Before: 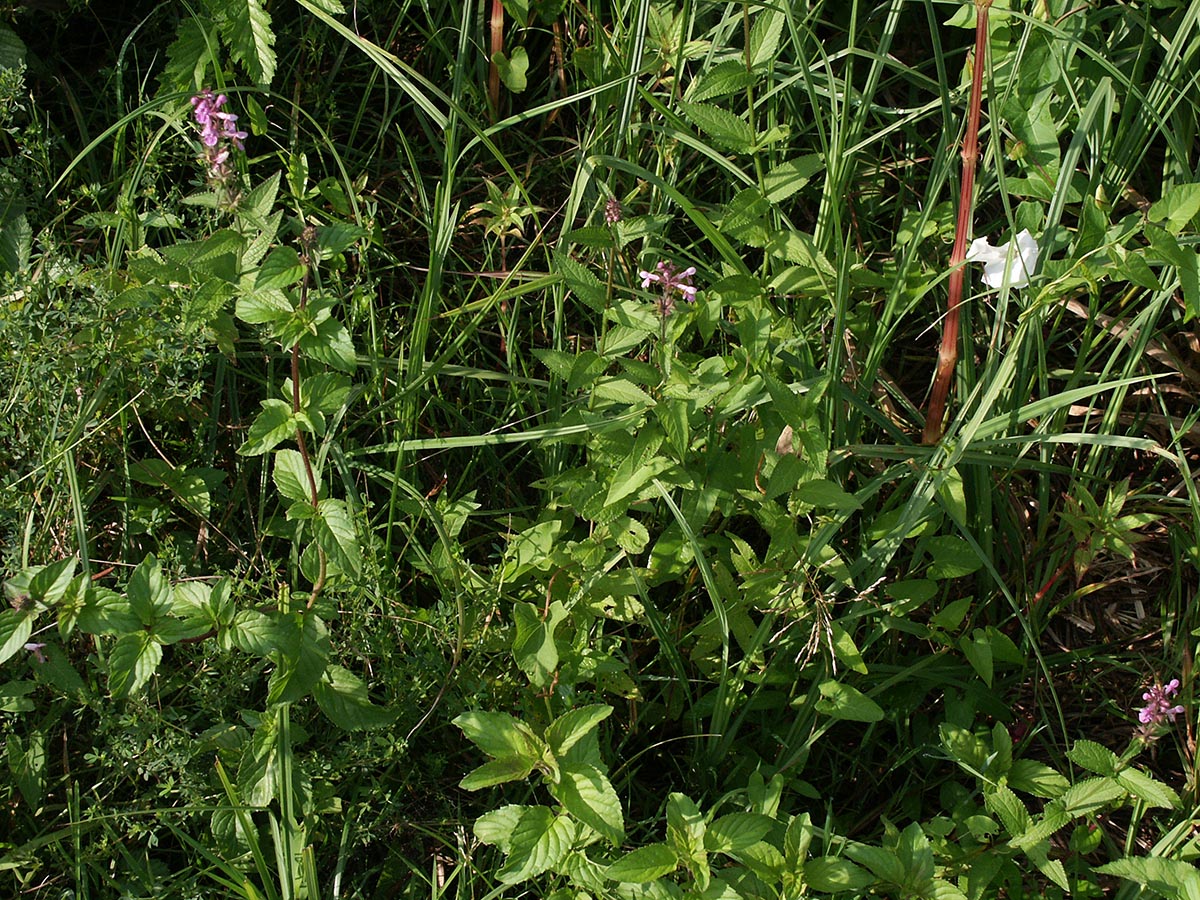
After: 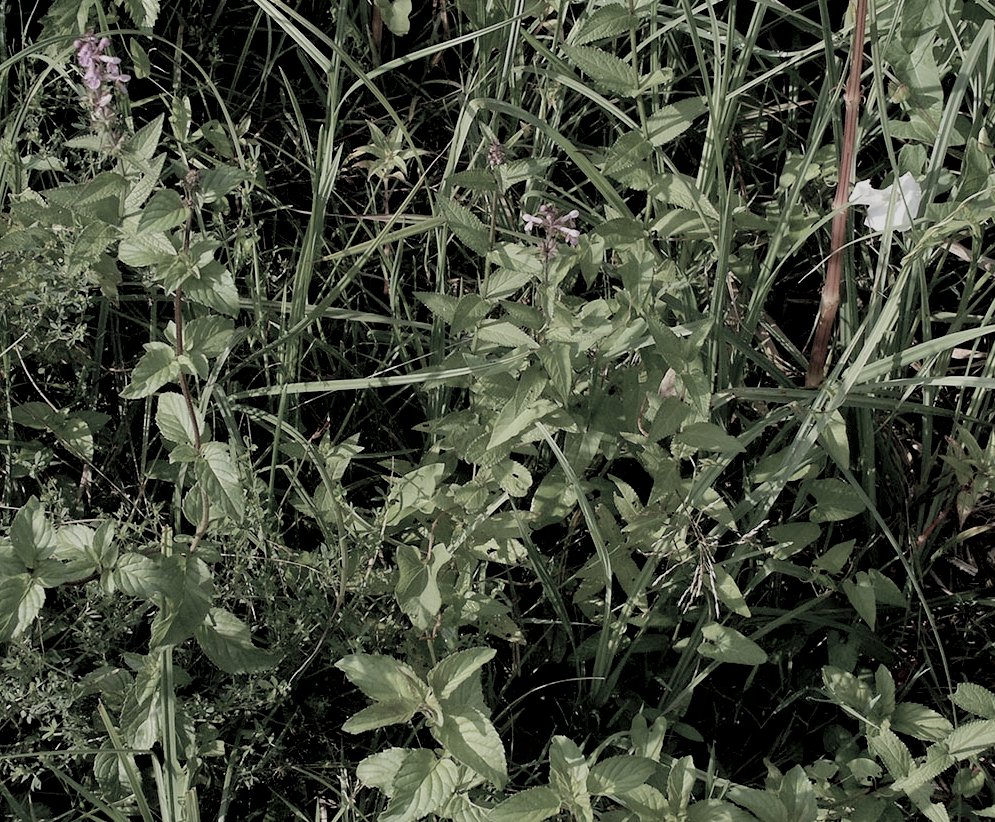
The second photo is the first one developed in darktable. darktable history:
shadows and highlights: shadows 24.56, highlights -76.85, soften with gaussian
contrast brightness saturation: brightness 0.189, saturation -0.509
color correction: highlights b* -0.029, saturation 0.828
crop: left 9.765%, top 6.347%, right 7.305%, bottom 2.231%
exposure: black level correction 0.009, exposure -0.675 EV, compensate highlight preservation false
